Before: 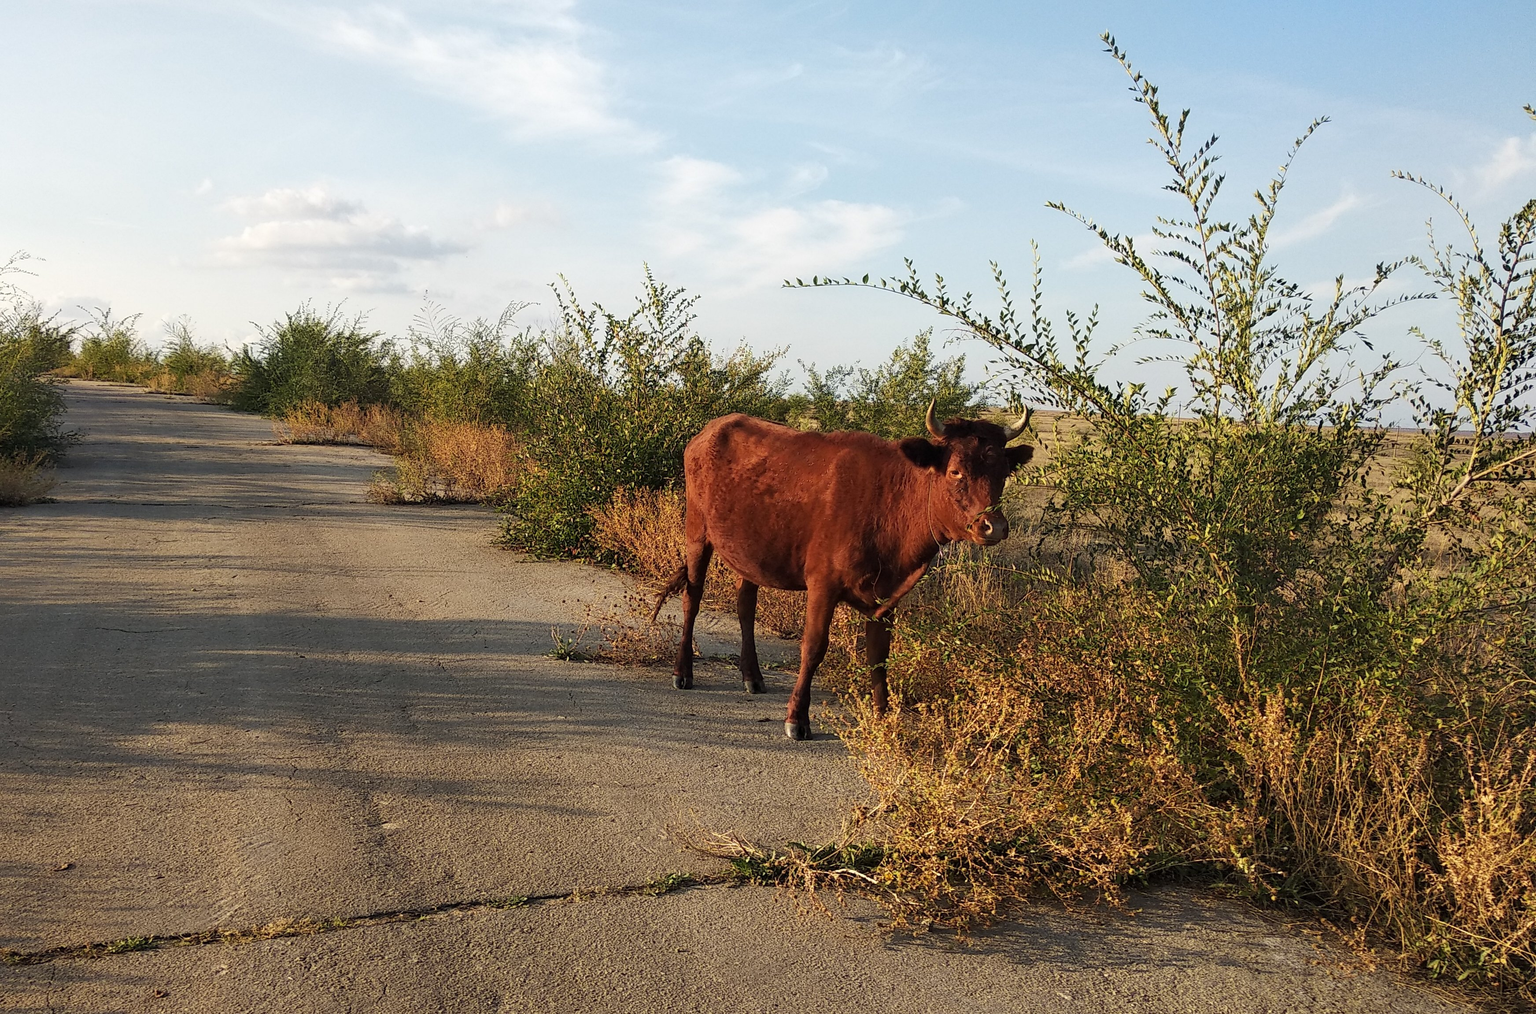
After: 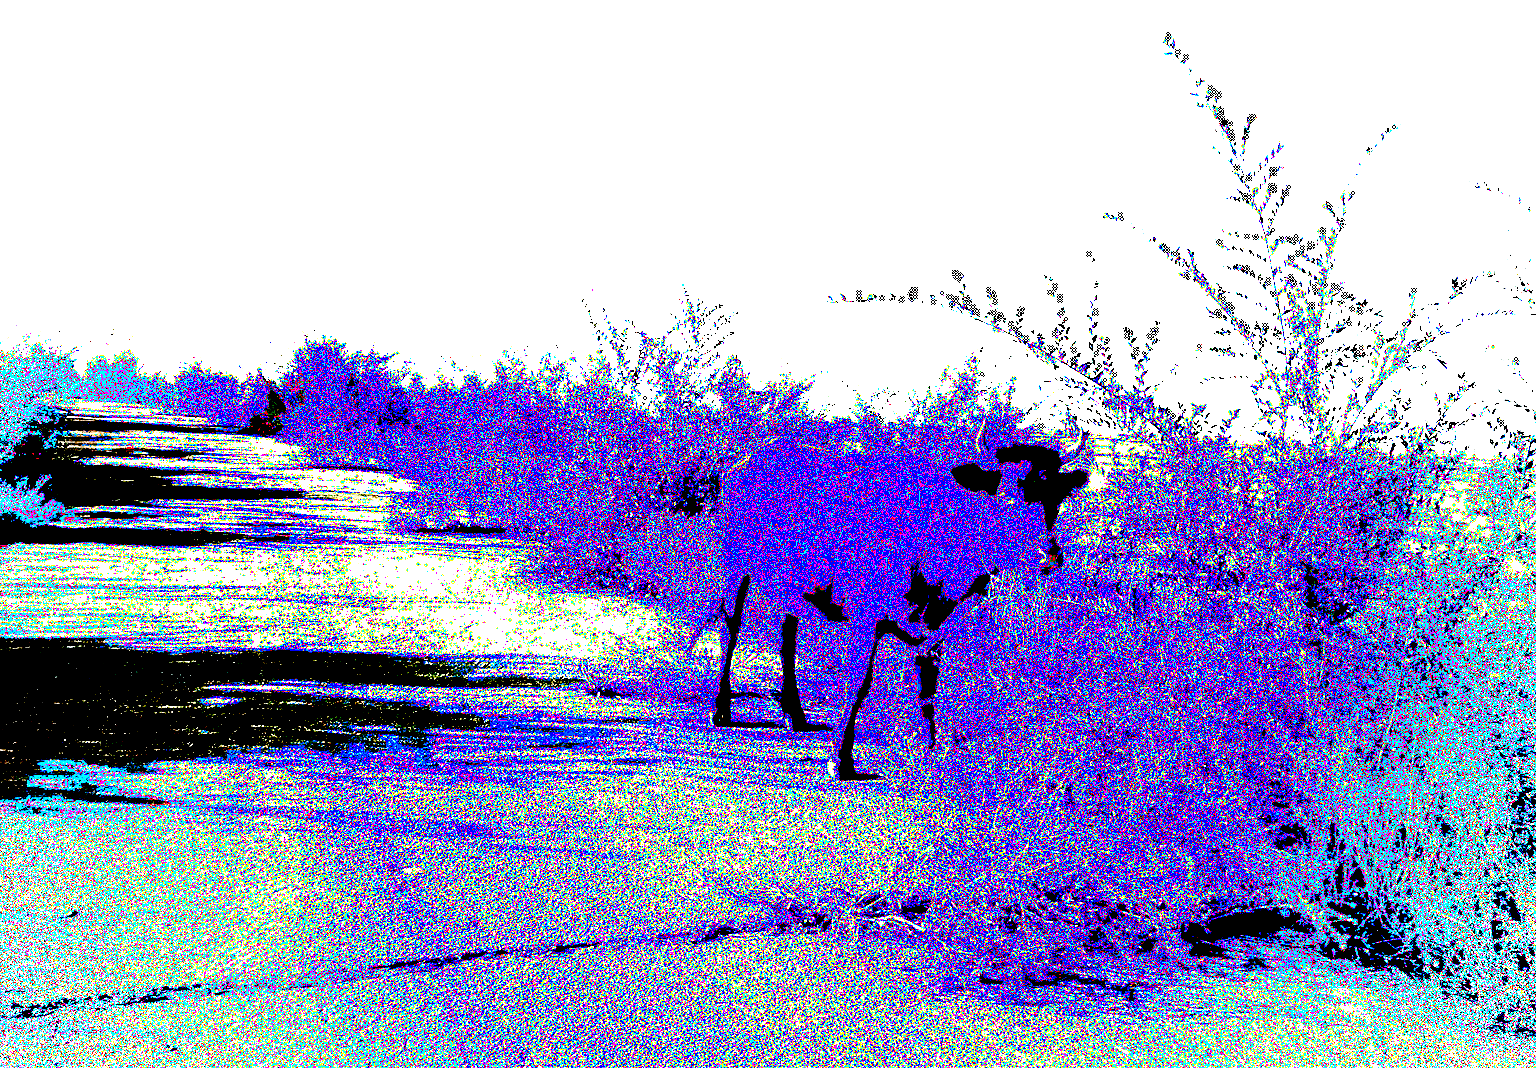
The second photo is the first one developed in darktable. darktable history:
crop and rotate: left 0%, right 5.11%
exposure: black level correction 0.098, exposure 2.978 EV, compensate exposure bias true, compensate highlight preservation false
vignetting: fall-off start 67.26%, width/height ratio 1.017, dithering 16-bit output
color zones: curves: ch0 [(0.018, 0.548) (0.224, 0.64) (0.425, 0.447) (0.675, 0.575) (0.732, 0.579)]; ch1 [(0.066, 0.487) (0.25, 0.5) (0.404, 0.43) (0.75, 0.421) (0.956, 0.421)]; ch2 [(0.044, 0.561) (0.215, 0.465) (0.399, 0.544) (0.465, 0.548) (0.614, 0.447) (0.724, 0.43) (0.882, 0.623) (0.956, 0.632)]
